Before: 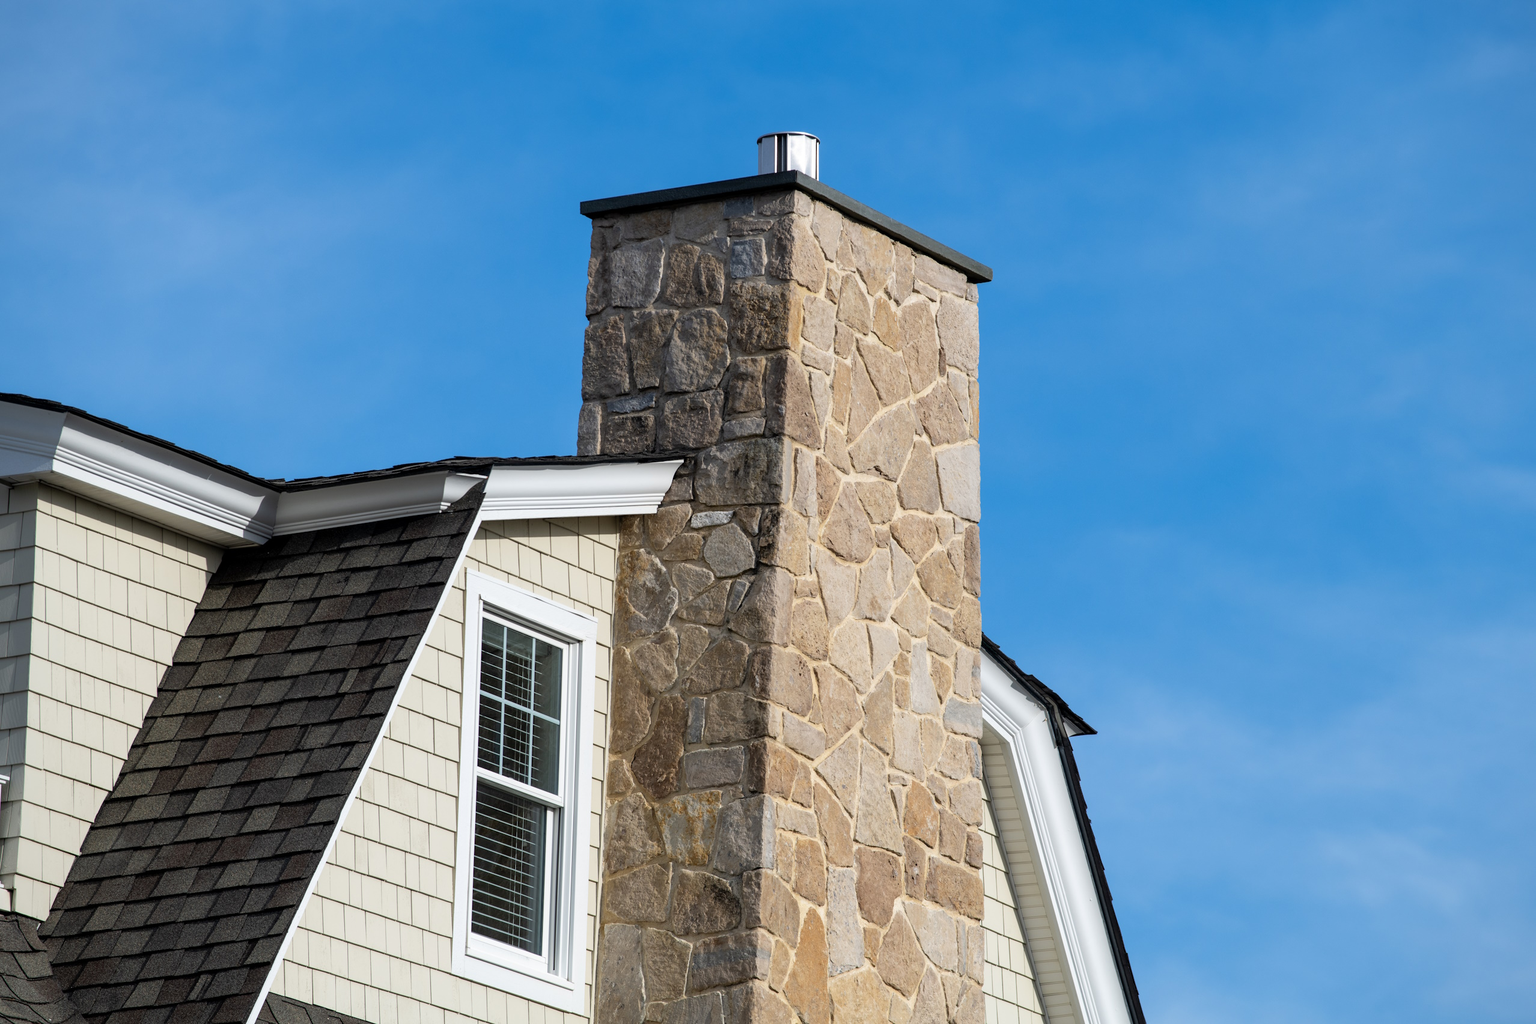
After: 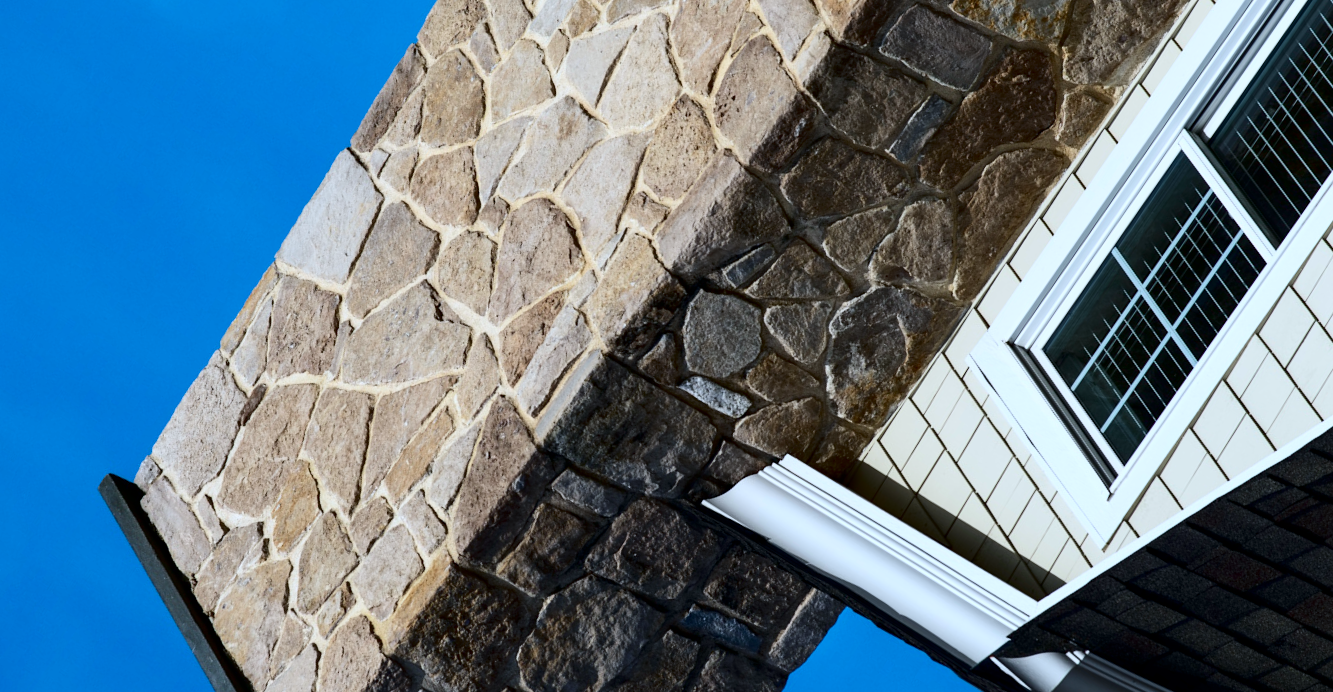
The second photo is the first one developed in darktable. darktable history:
crop and rotate: angle 146.93°, left 9.12%, top 15.606%, right 4.448%, bottom 17.083%
color calibration: illuminant custom, x 0.368, y 0.373, temperature 4351.22 K
contrast brightness saturation: contrast 0.245, brightness -0.235, saturation 0.145
